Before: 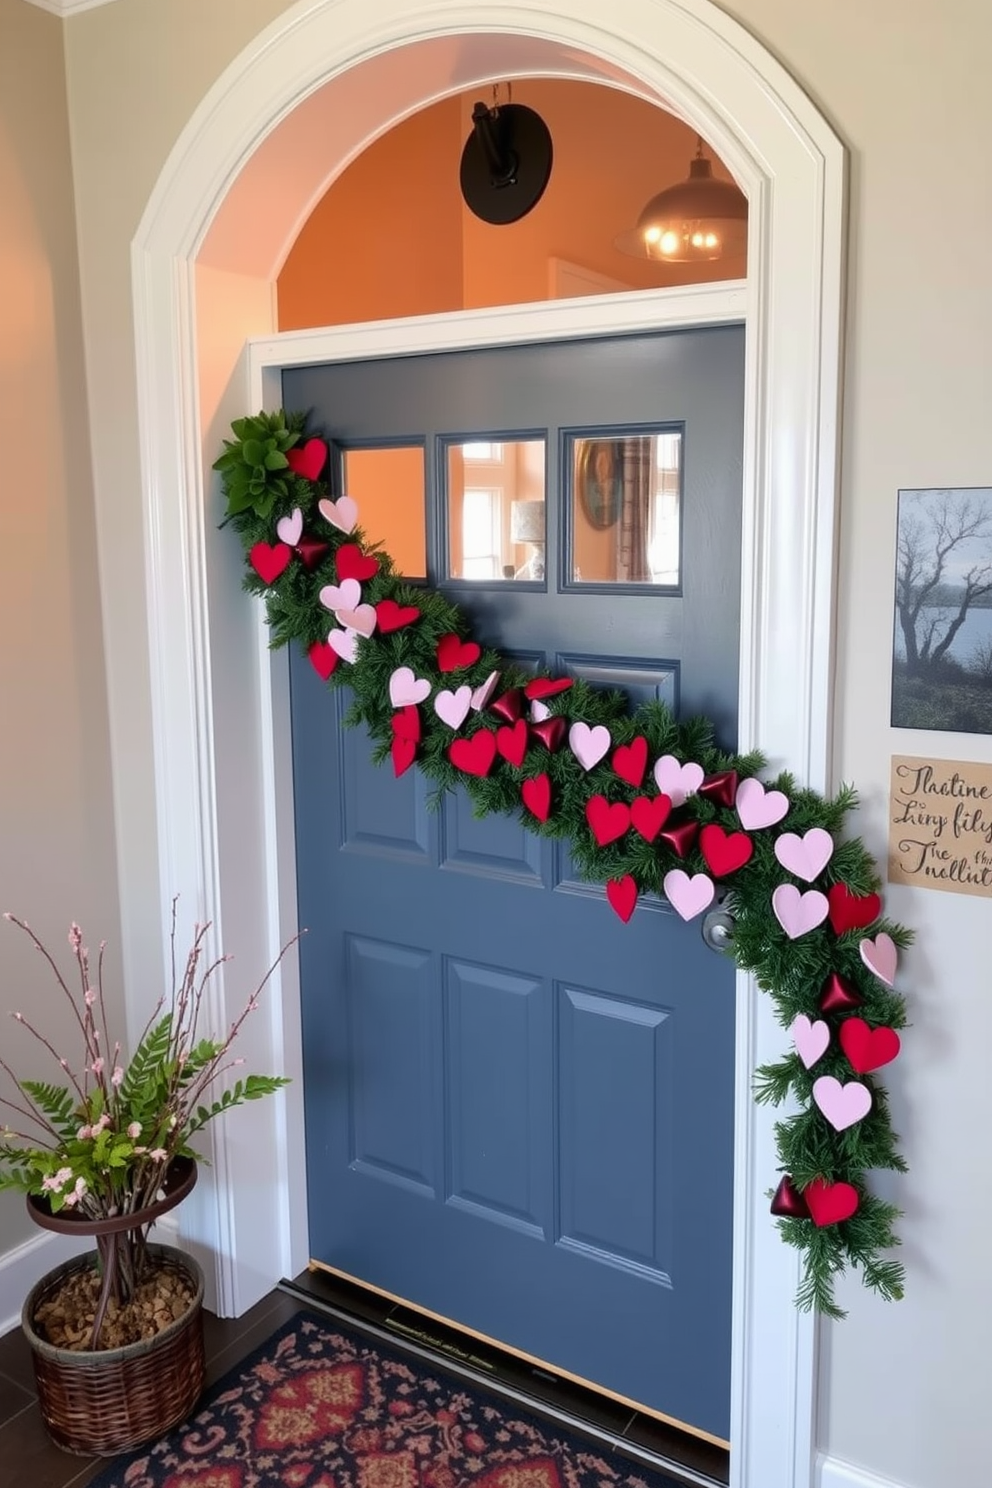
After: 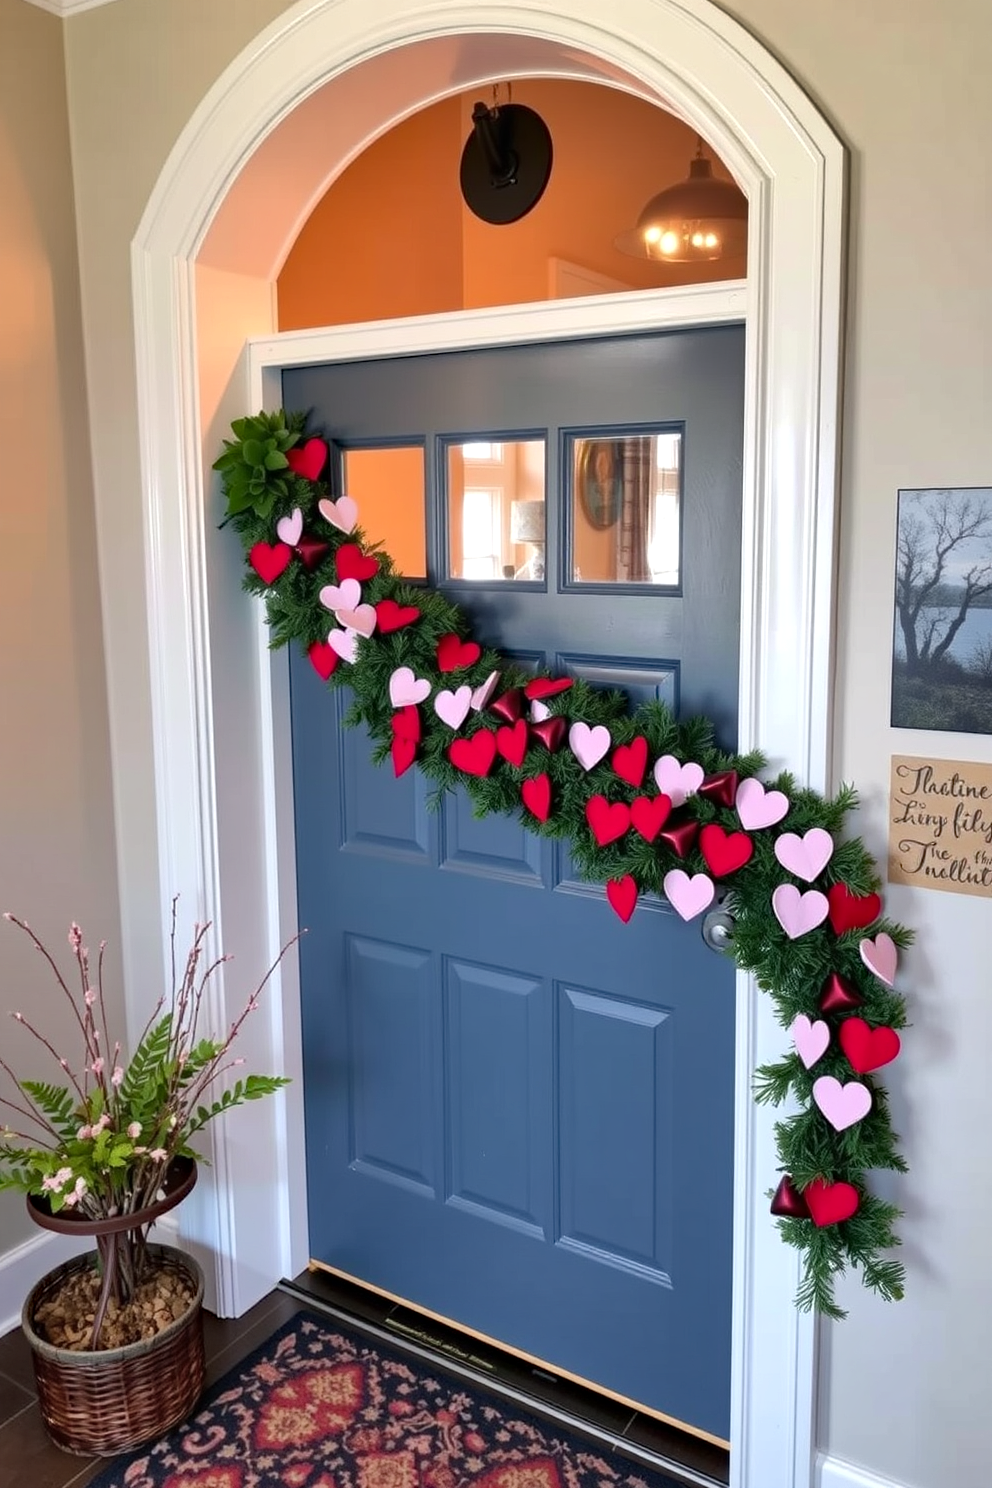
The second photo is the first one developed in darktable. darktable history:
exposure: exposure 0.202 EV, compensate highlight preservation false
haze removal: compatibility mode true, adaptive false
shadows and highlights: shadows color adjustment 99.17%, highlights color adjustment 0.135%, low approximation 0.01, soften with gaussian
